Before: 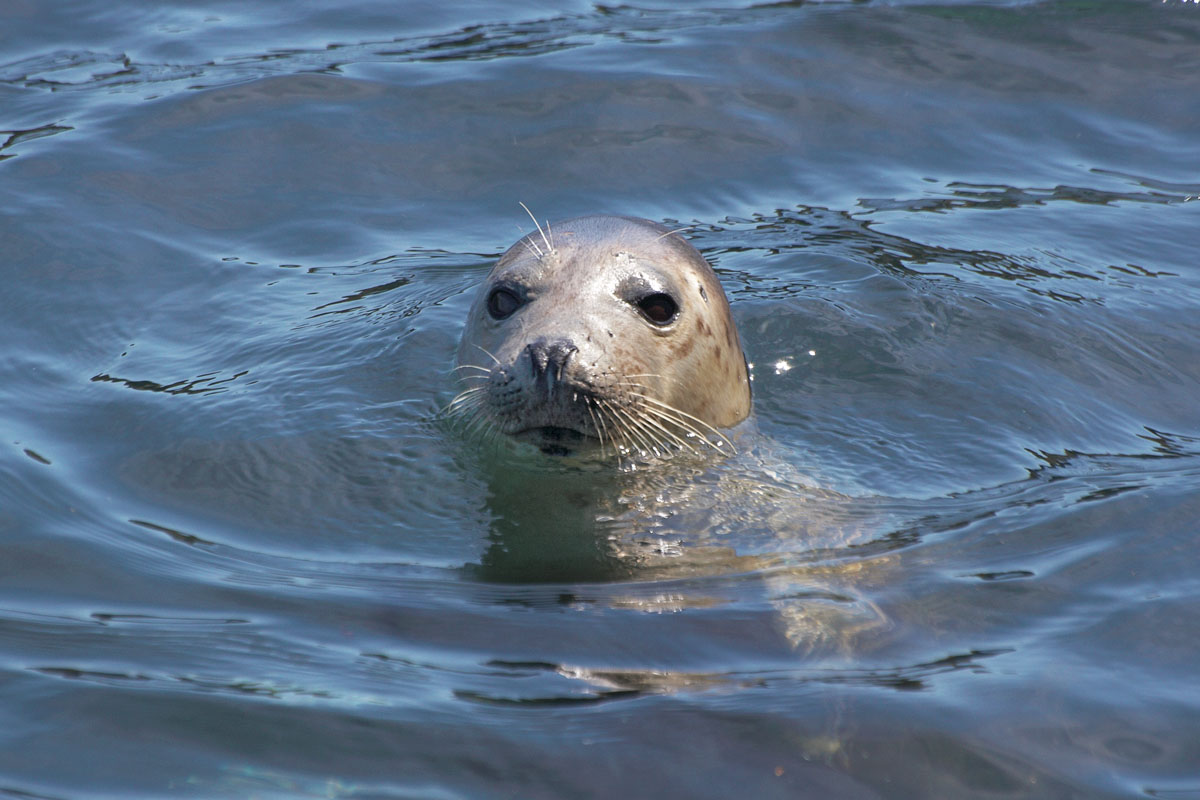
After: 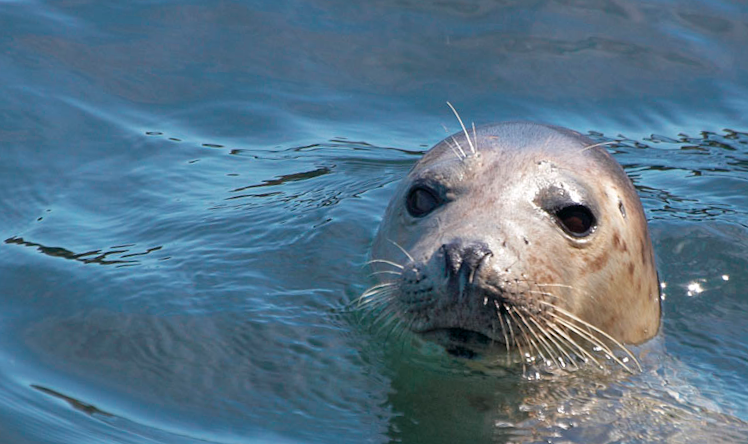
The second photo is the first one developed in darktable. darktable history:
crop and rotate: angle -4.99°, left 2.122%, top 6.945%, right 27.566%, bottom 30.519%
